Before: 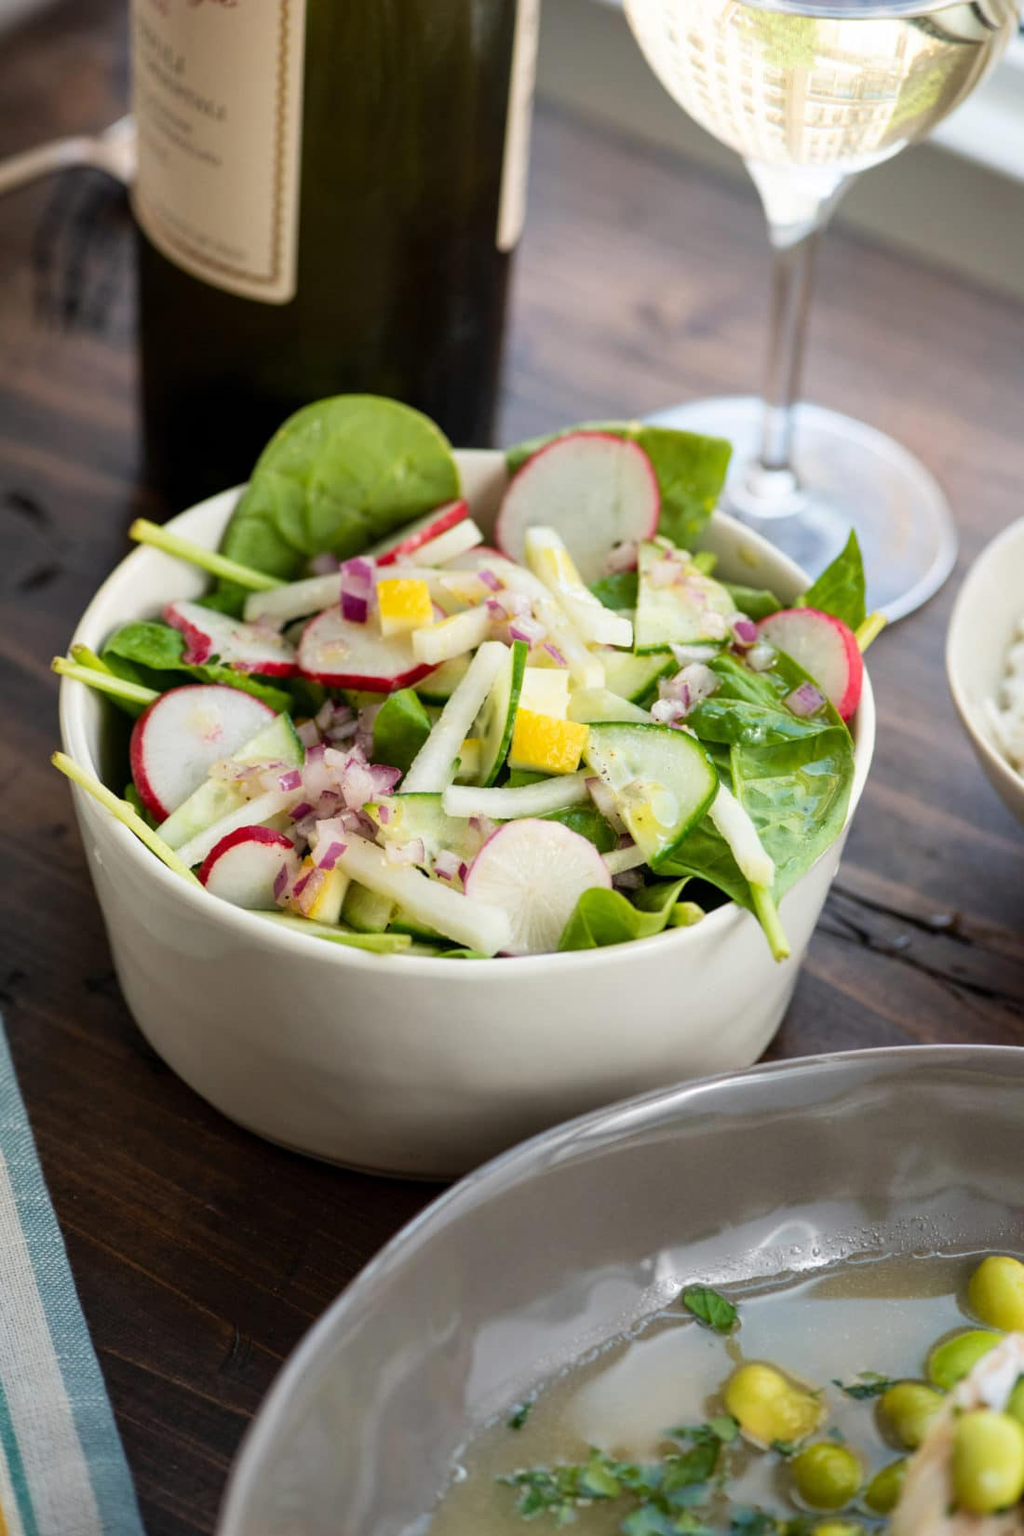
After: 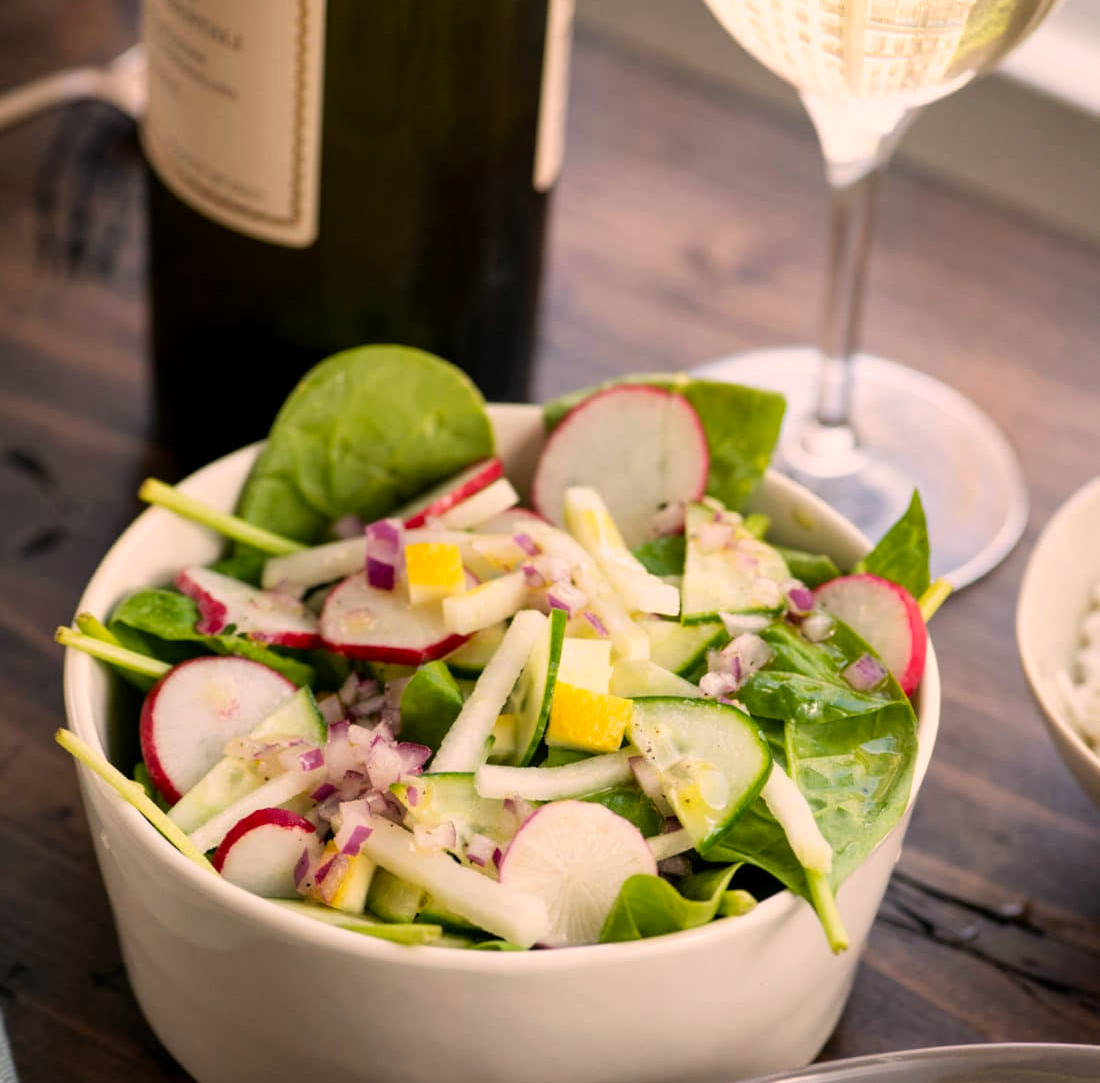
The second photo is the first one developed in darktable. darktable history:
crop and rotate: top 4.848%, bottom 29.503%
exposure: black level correction 0.016, exposure -0.009 EV
color correction: highlights a* 11.96, highlights b* 11.58
